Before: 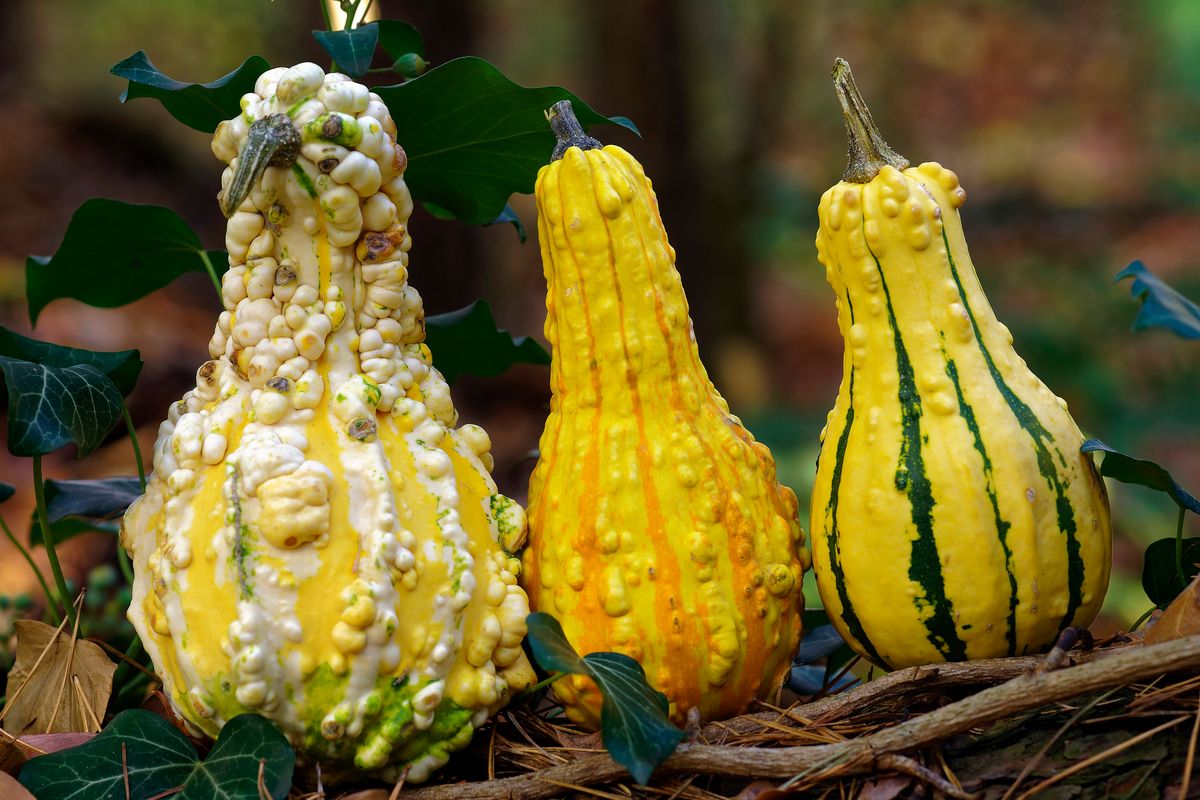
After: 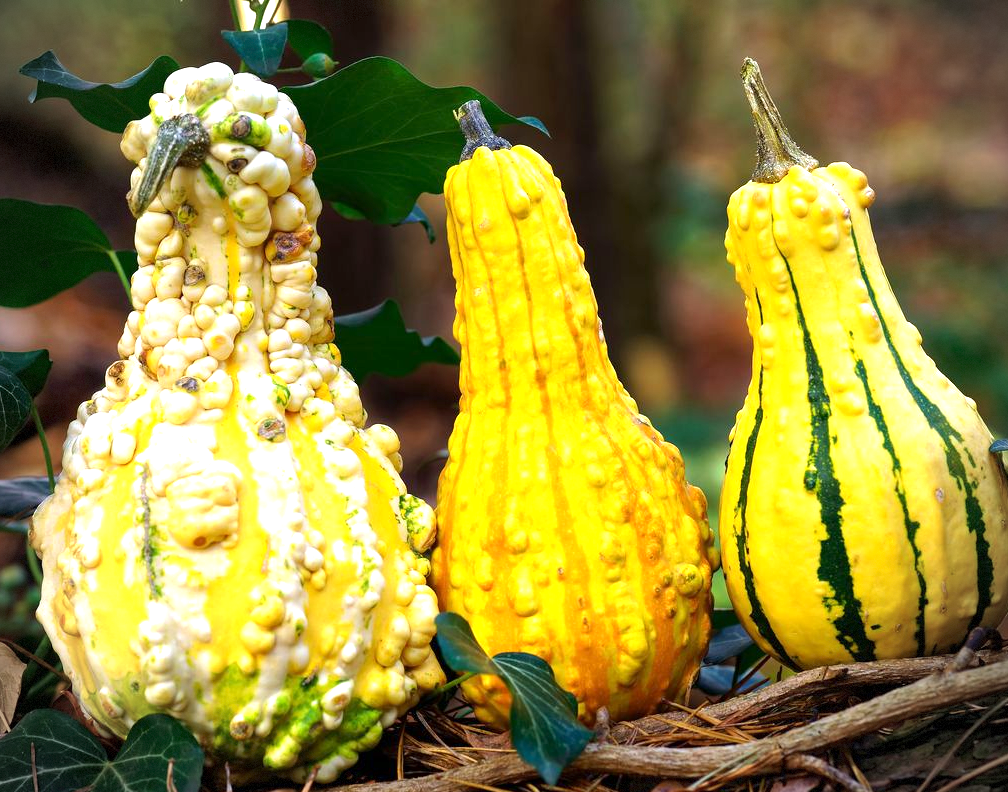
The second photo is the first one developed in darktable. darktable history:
vignetting: dithering 8-bit output, unbound false
crop: left 7.598%, right 7.873%
exposure: exposure 1 EV, compensate highlight preservation false
